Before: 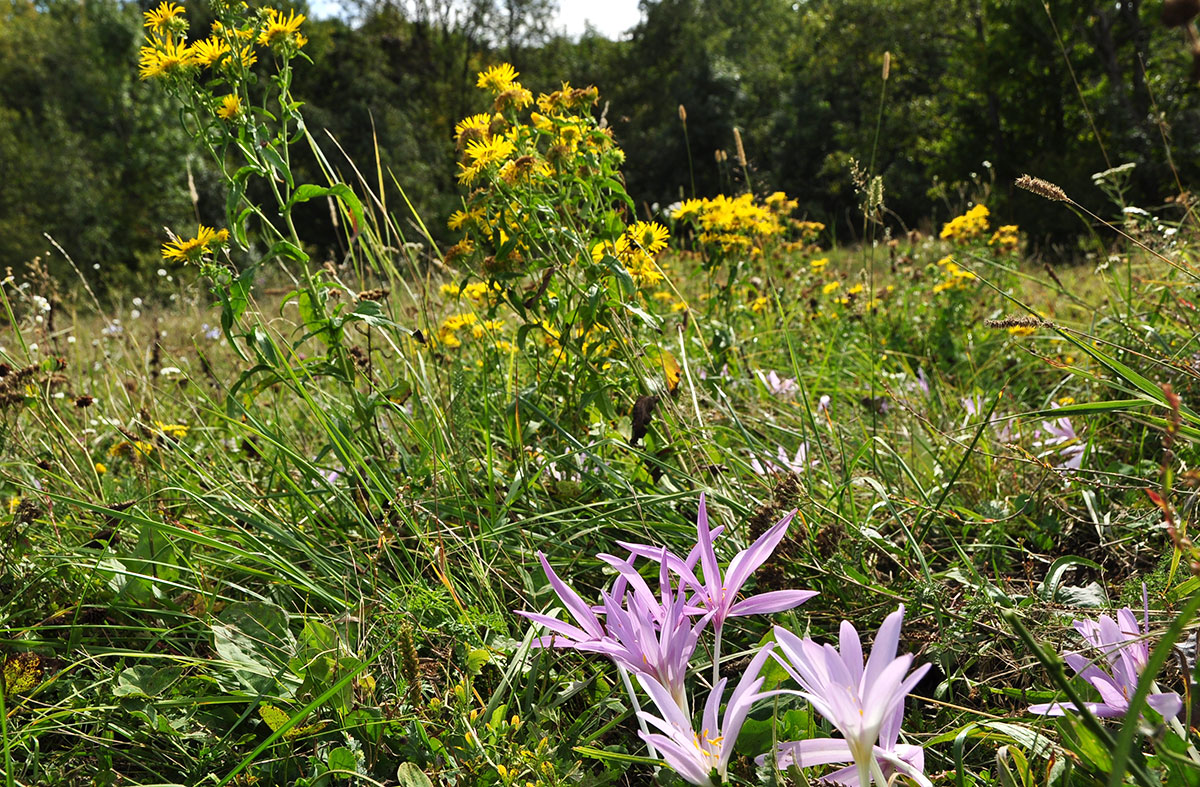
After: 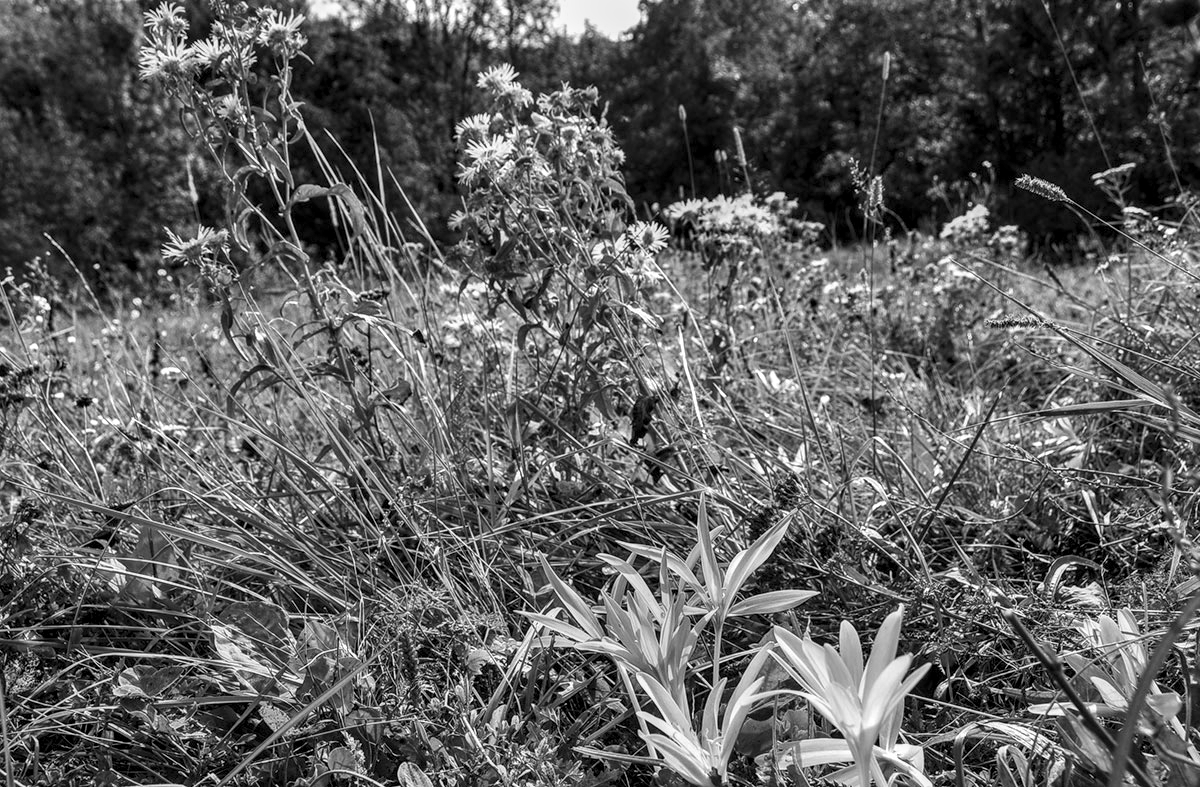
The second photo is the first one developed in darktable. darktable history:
monochrome: a 26.22, b 42.67, size 0.8
local contrast: detail 160%
color balance: mode lift, gamma, gain (sRGB), lift [1.04, 1, 1, 0.97], gamma [1.01, 1, 1, 0.97], gain [0.96, 1, 1, 0.97]
